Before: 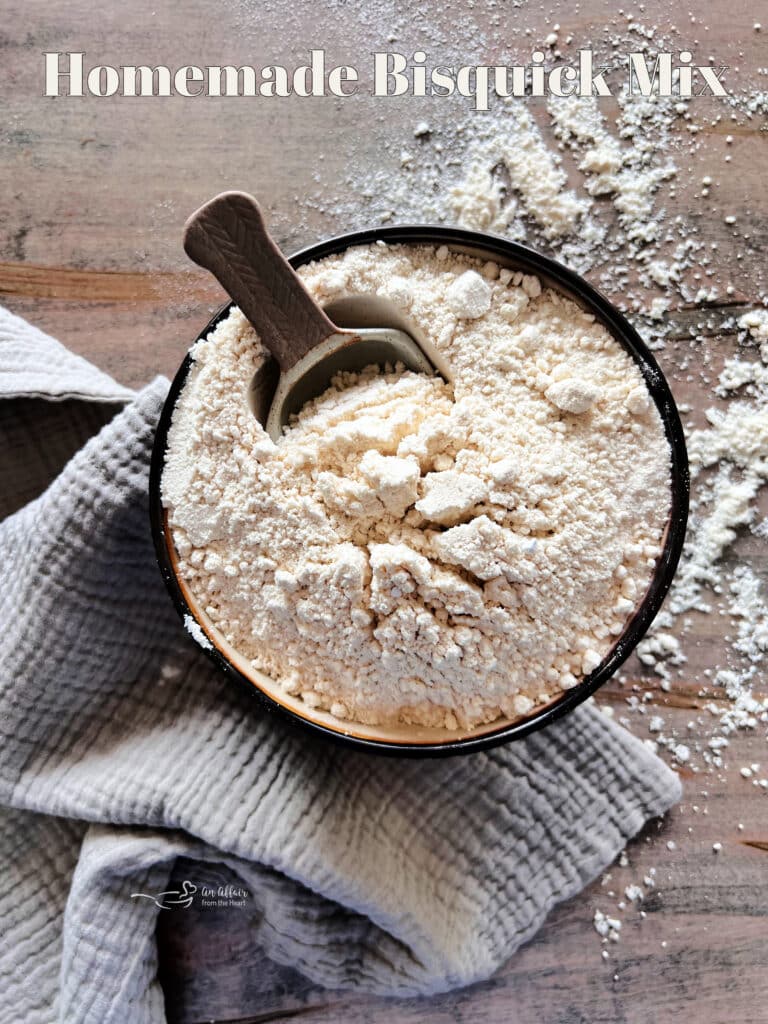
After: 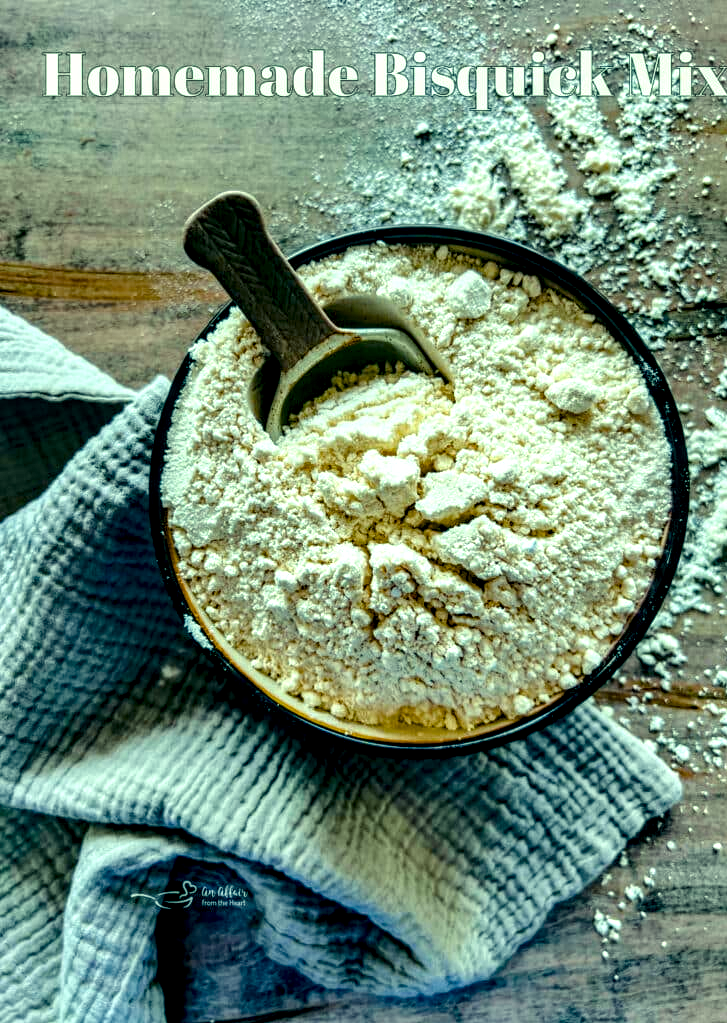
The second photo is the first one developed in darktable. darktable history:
crop and rotate: left 0%, right 5.21%
color balance rgb: linear chroma grading › global chroma 25.314%, perceptual saturation grading › global saturation 0.991%, perceptual saturation grading › mid-tones 6.102%, perceptual saturation grading › shadows 71.214%, global vibrance 20%
local contrast: highlights 19%, detail 187%
color correction: highlights a* -19.54, highlights b* 9.8, shadows a* -20.59, shadows b* -10.12
